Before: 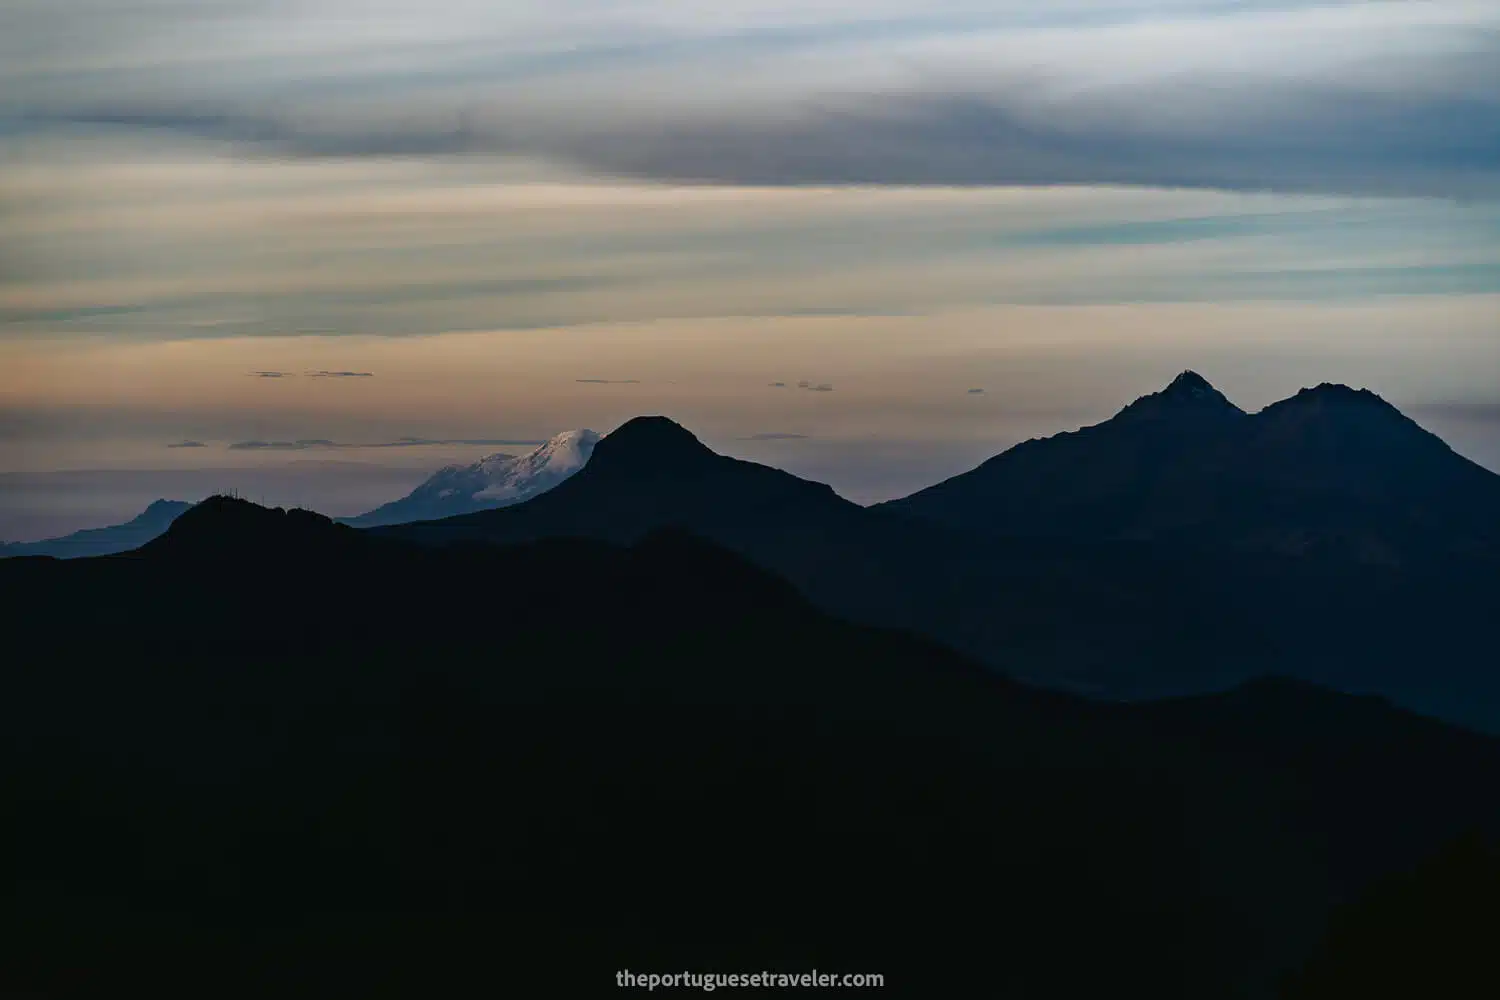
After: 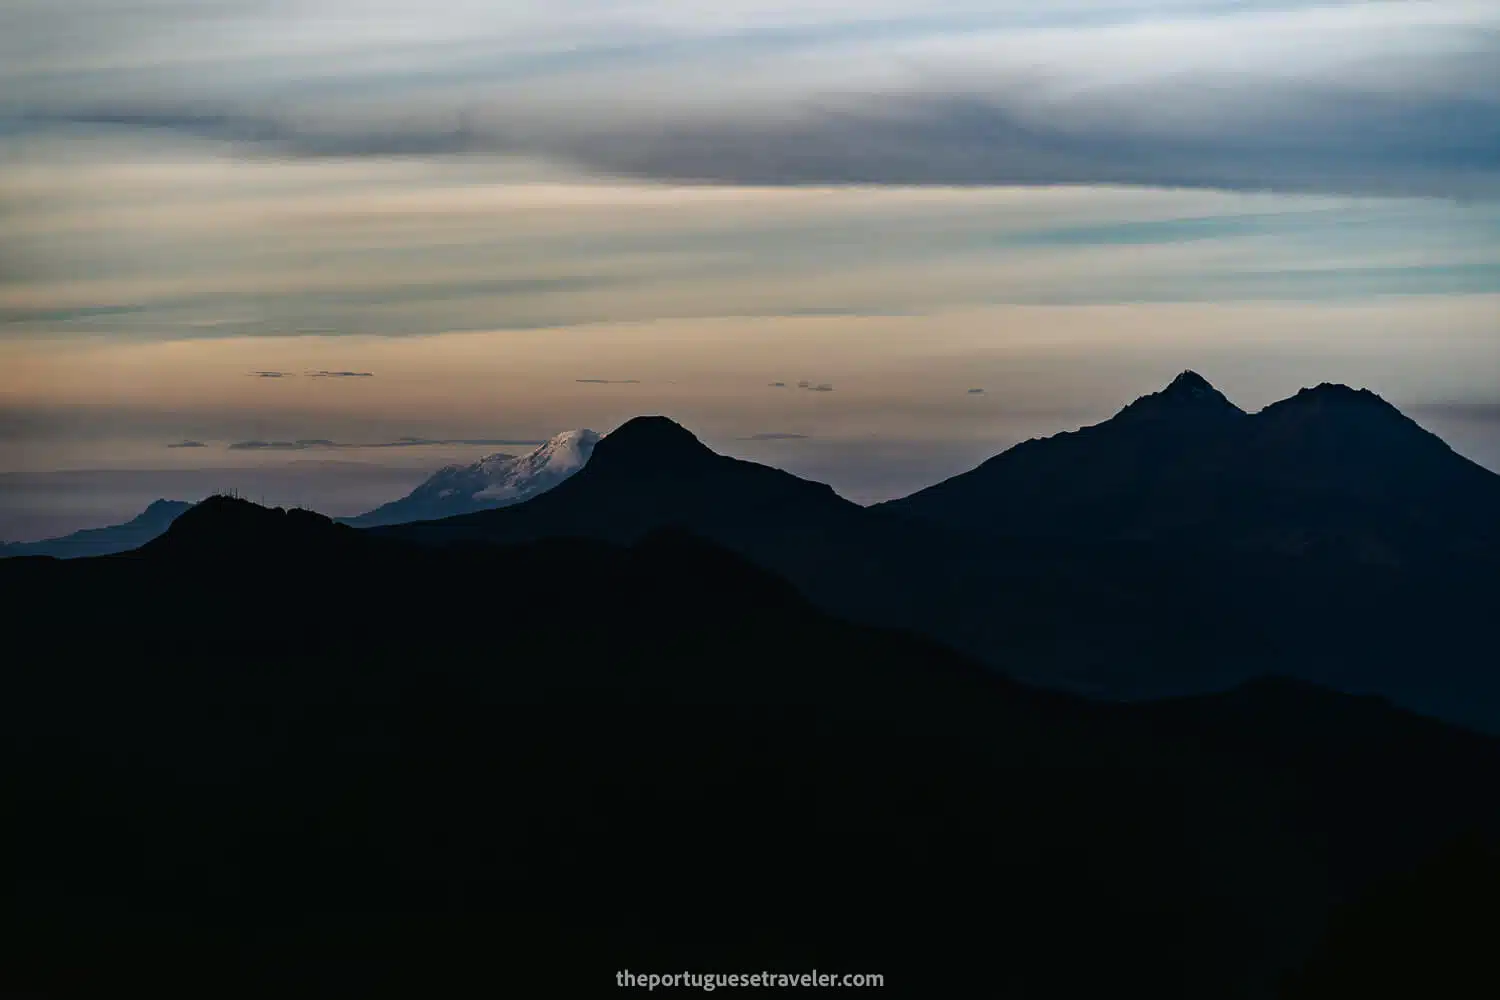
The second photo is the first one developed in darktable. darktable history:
exposure: exposure -0.158 EV, compensate exposure bias true, compensate highlight preservation false
tone equalizer: -8 EV -0.43 EV, -7 EV -0.412 EV, -6 EV -0.348 EV, -5 EV -0.253 EV, -3 EV 0.243 EV, -2 EV 0.321 EV, -1 EV 0.415 EV, +0 EV 0.444 EV, edges refinement/feathering 500, mask exposure compensation -1.57 EV, preserve details no
